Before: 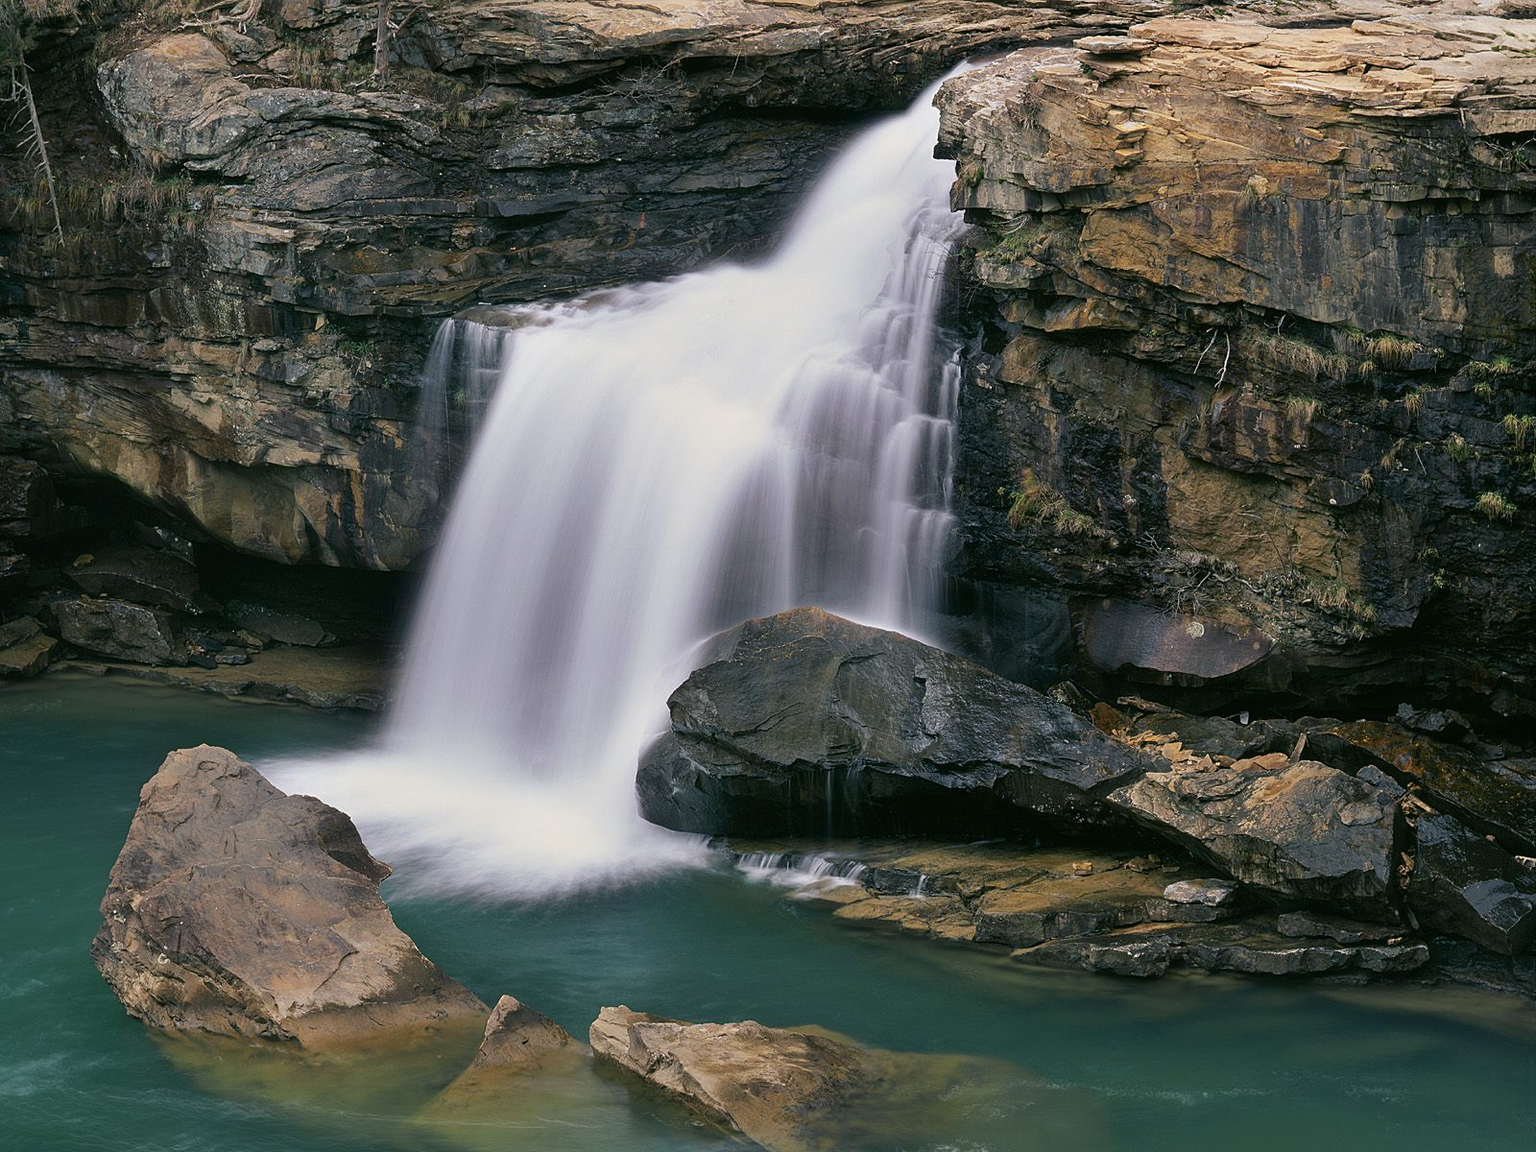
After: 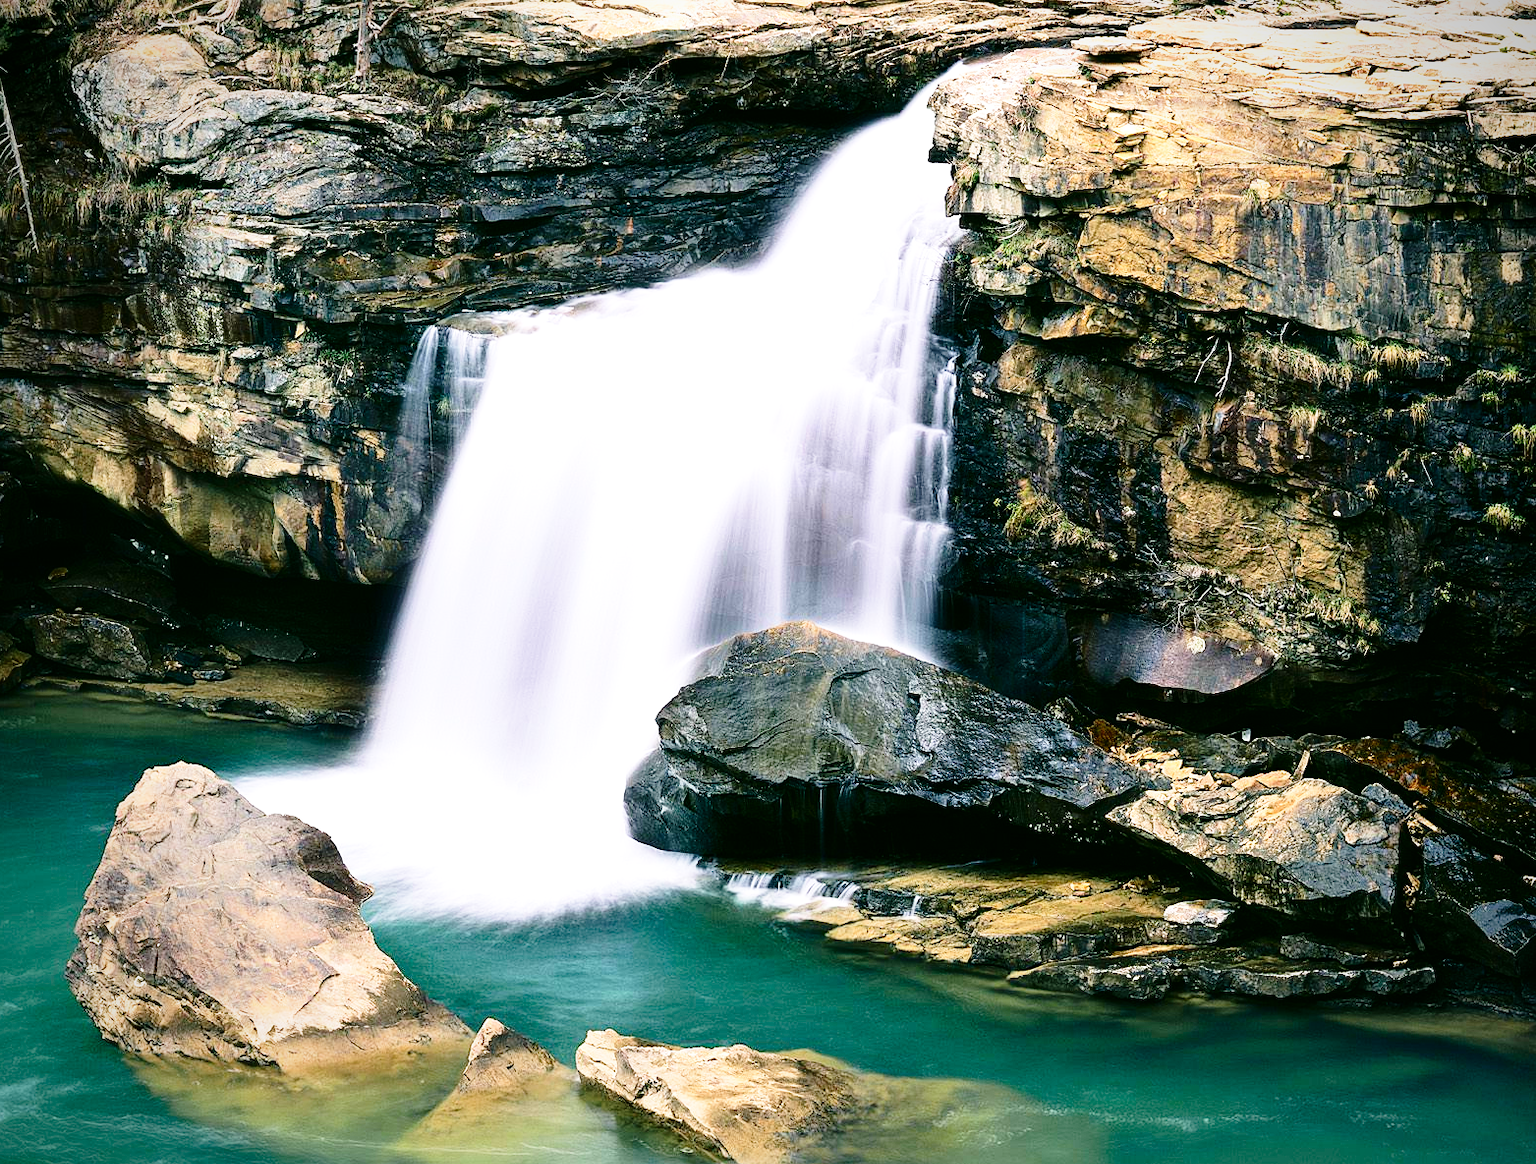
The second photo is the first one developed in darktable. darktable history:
crop and rotate: left 1.784%, right 0.518%, bottom 1.196%
vignetting: saturation 0.051, width/height ratio 1.092
base curve: curves: ch0 [(0, 0) (0.028, 0.03) (0.121, 0.232) (0.46, 0.748) (0.859, 0.968) (1, 1)], preserve colors none
exposure: exposure 0.565 EV, compensate exposure bias true, compensate highlight preservation false
velvia: strength 21.55%
contrast brightness saturation: contrast 0.198, brightness -0.102, saturation 0.095
tone equalizer: -8 EV -0.403 EV, -7 EV -0.423 EV, -6 EV -0.323 EV, -5 EV -0.24 EV, -3 EV 0.227 EV, -2 EV 0.361 EV, -1 EV 0.386 EV, +0 EV 0.442 EV, mask exposure compensation -0.498 EV
